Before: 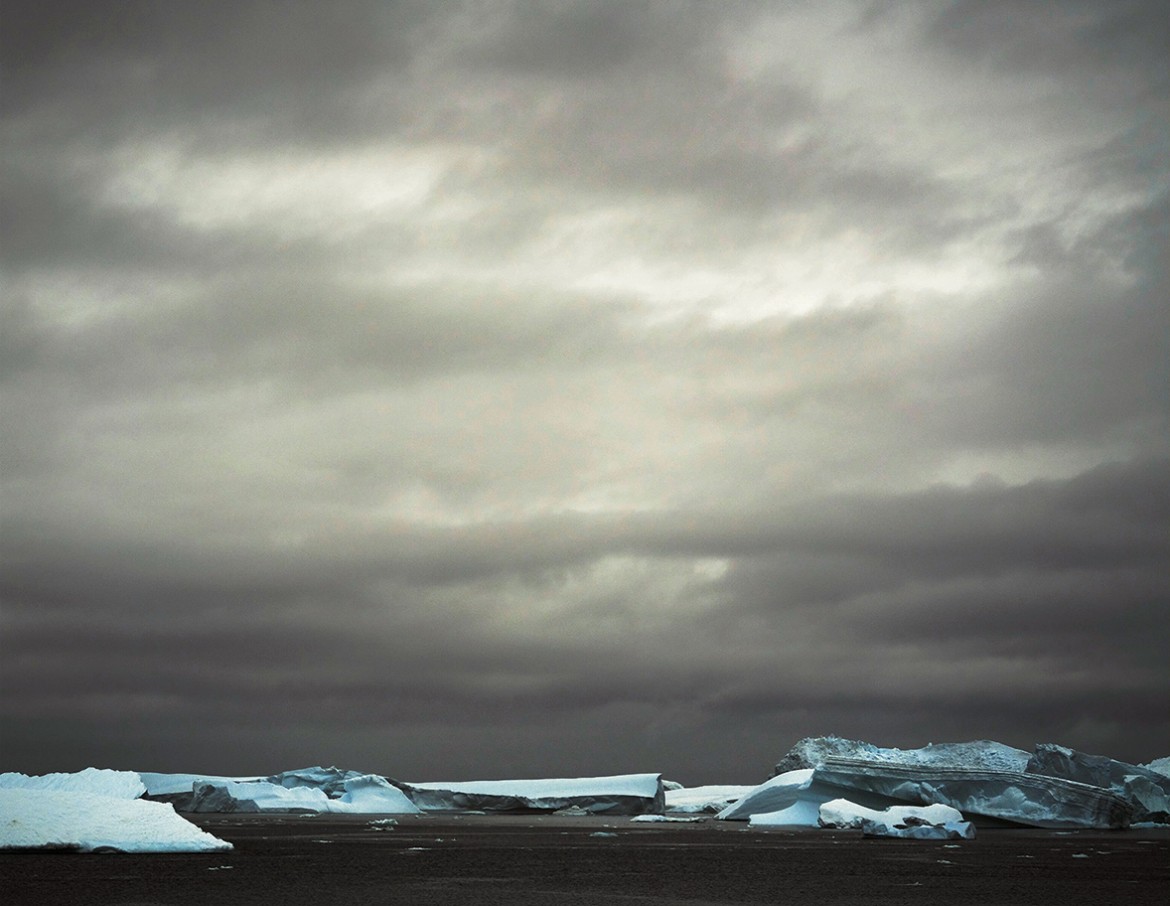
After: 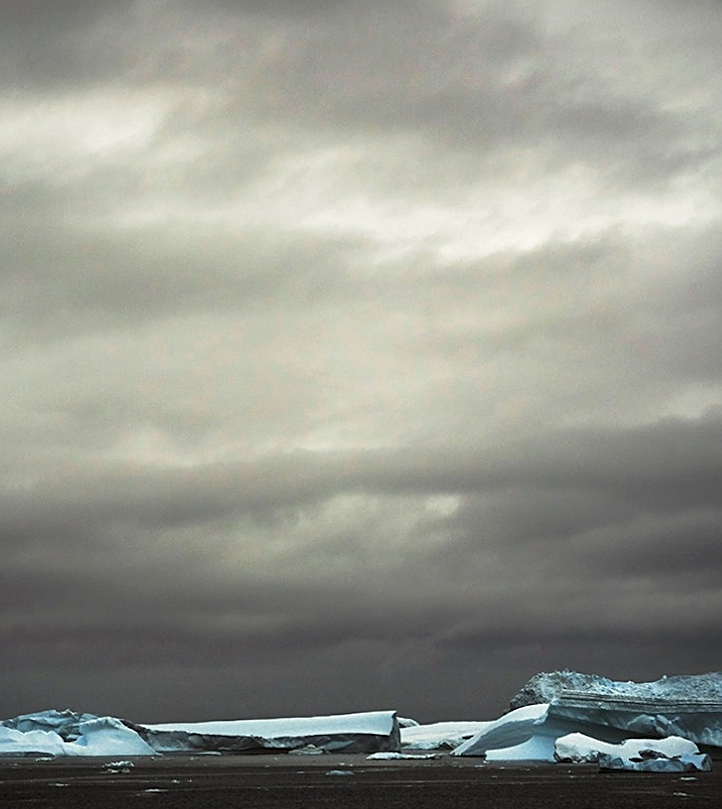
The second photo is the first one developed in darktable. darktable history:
crop and rotate: left 22.918%, top 5.629%, right 14.711%, bottom 2.247%
white balance: red 1, blue 1
sharpen: on, module defaults
rotate and perspective: rotation -1°, crop left 0.011, crop right 0.989, crop top 0.025, crop bottom 0.975
